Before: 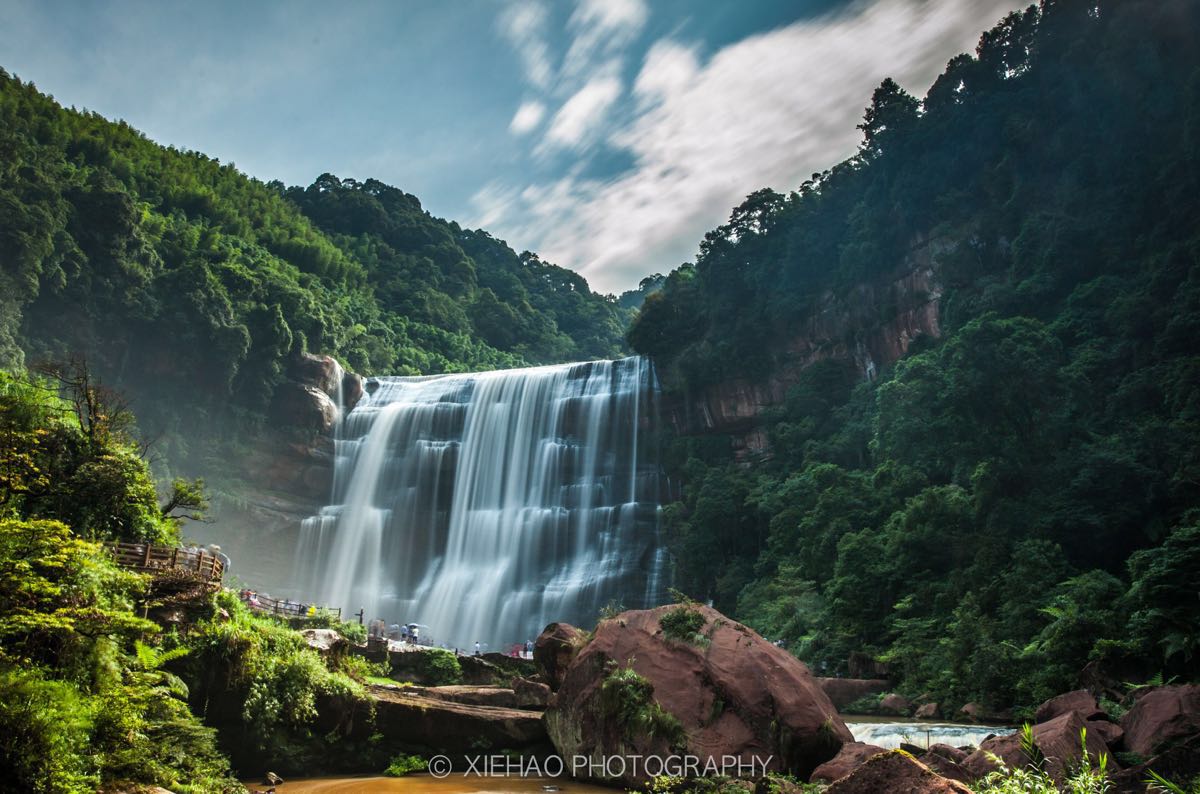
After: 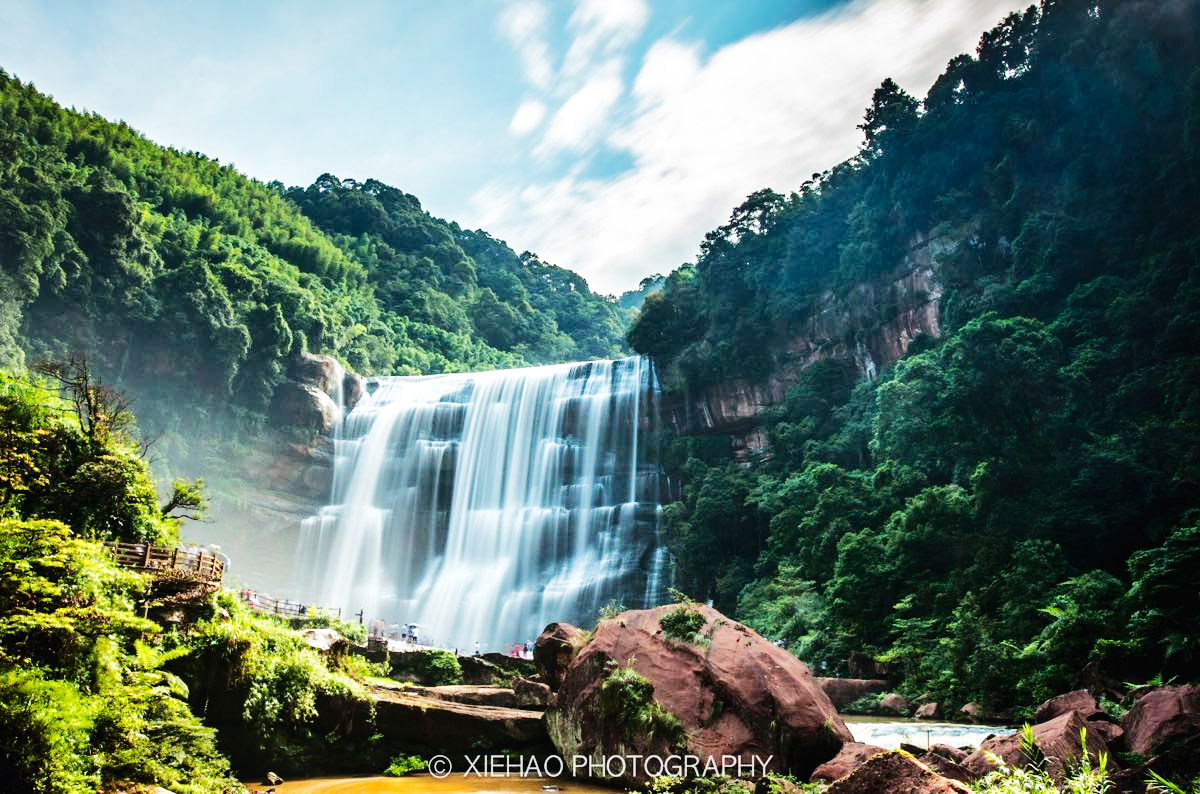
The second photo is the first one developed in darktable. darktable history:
base curve: curves: ch0 [(0, 0.003) (0.001, 0.002) (0.006, 0.004) (0.02, 0.022) (0.048, 0.086) (0.094, 0.234) (0.162, 0.431) (0.258, 0.629) (0.385, 0.8) (0.548, 0.918) (0.751, 0.988) (1, 1)], preserve colors none
tone curve: curves: ch0 [(0, 0) (0.003, 0.009) (0.011, 0.013) (0.025, 0.022) (0.044, 0.039) (0.069, 0.055) (0.1, 0.077) (0.136, 0.113) (0.177, 0.158) (0.224, 0.213) (0.277, 0.289) (0.335, 0.367) (0.399, 0.451) (0.468, 0.532) (0.543, 0.615) (0.623, 0.696) (0.709, 0.755) (0.801, 0.818) (0.898, 0.893) (1, 1)], color space Lab, independent channels, preserve colors none
